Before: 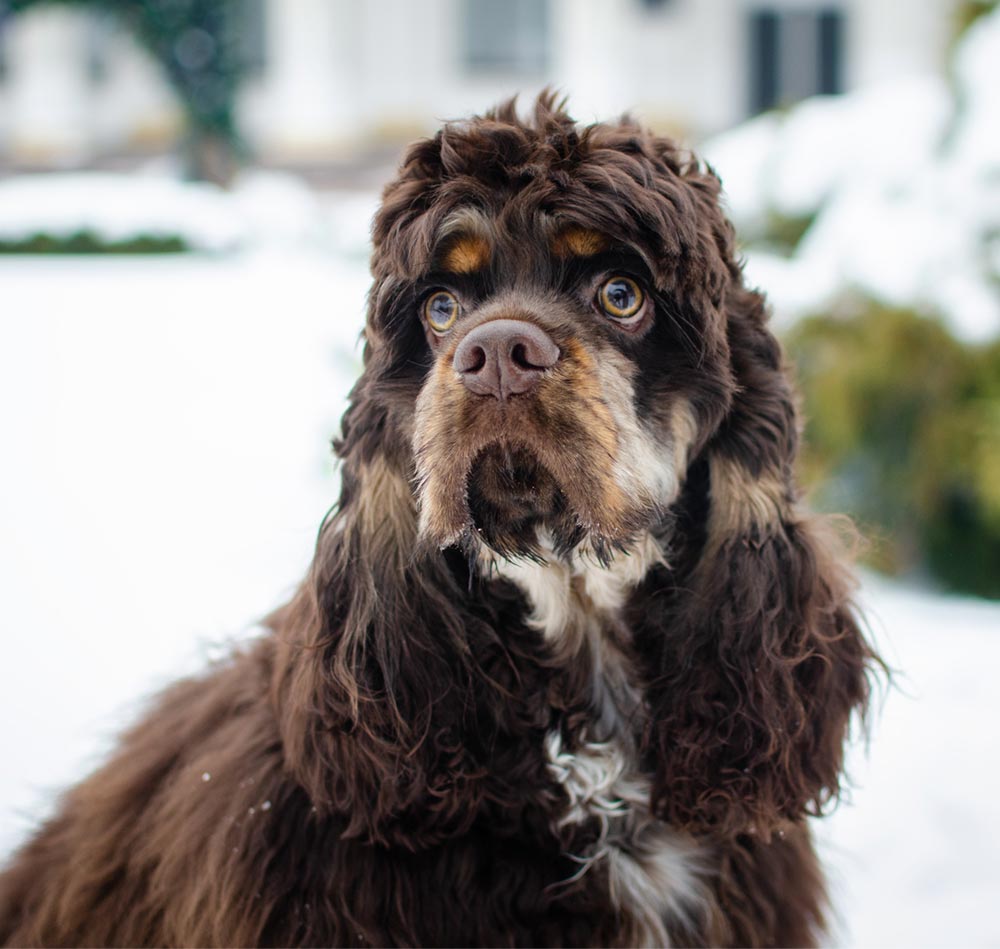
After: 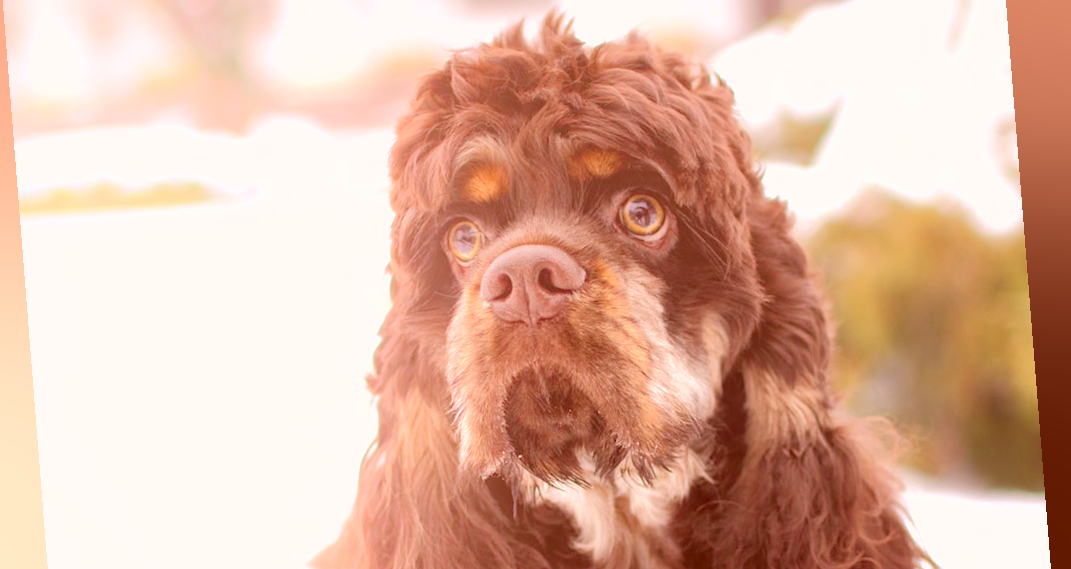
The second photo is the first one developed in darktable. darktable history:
crop and rotate: top 10.605%, bottom 33.274%
shadows and highlights: on, module defaults
color correction: highlights a* 9.03, highlights b* 8.71, shadows a* 40, shadows b* 40, saturation 0.8
white balance: red 1.009, blue 1.027
exposure: black level correction 0, exposure 0.4 EV, compensate exposure bias true, compensate highlight preservation false
bloom: size 40%
rotate and perspective: rotation -4.2°, shear 0.006, automatic cropping off
